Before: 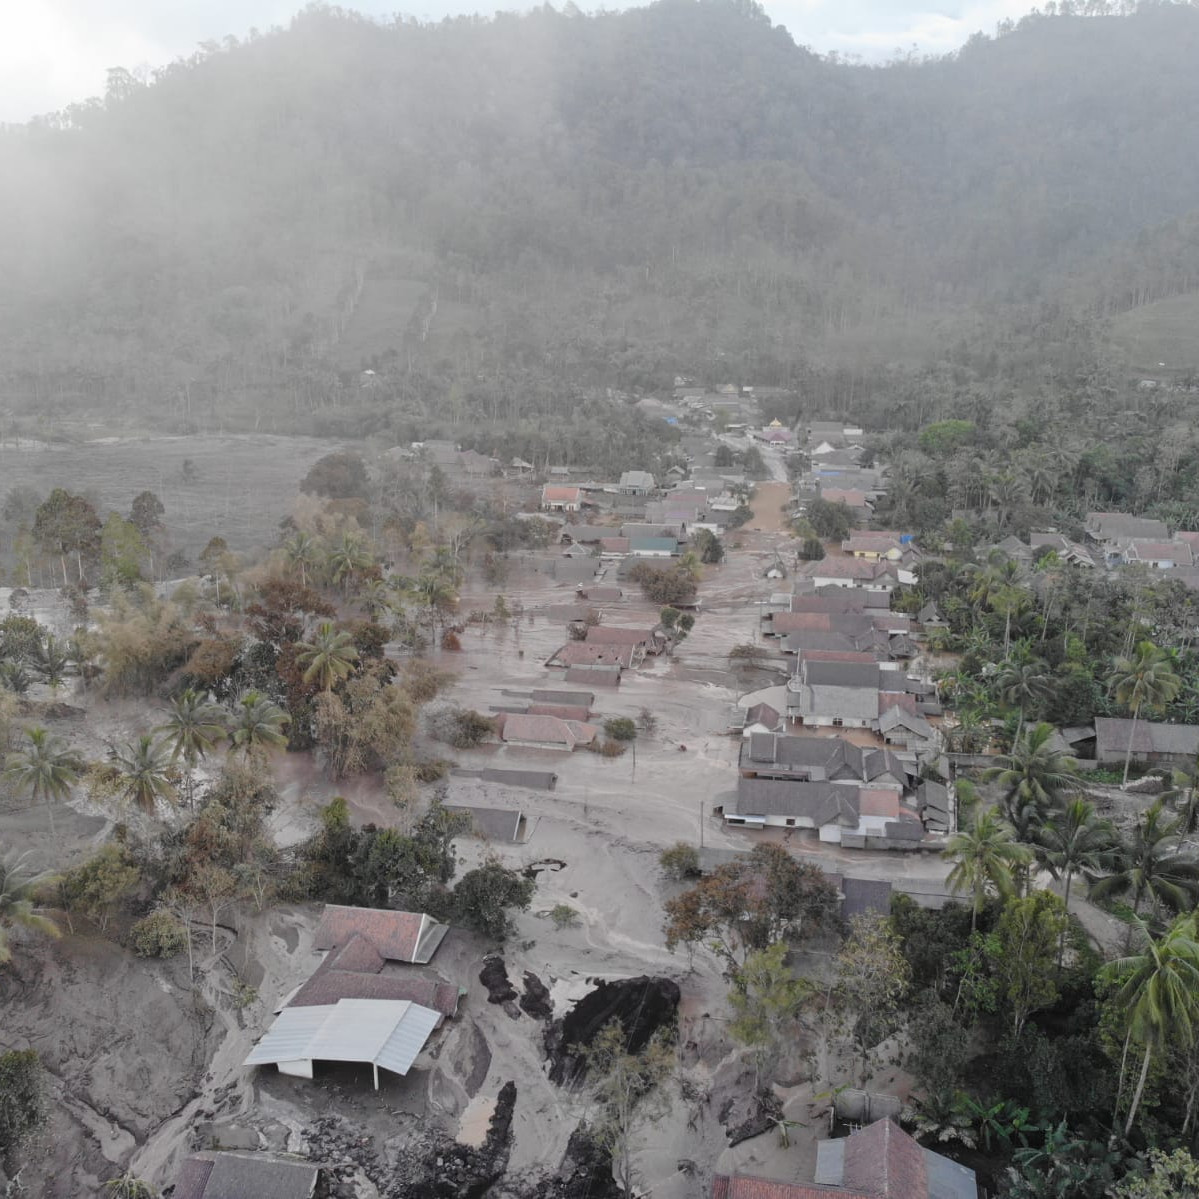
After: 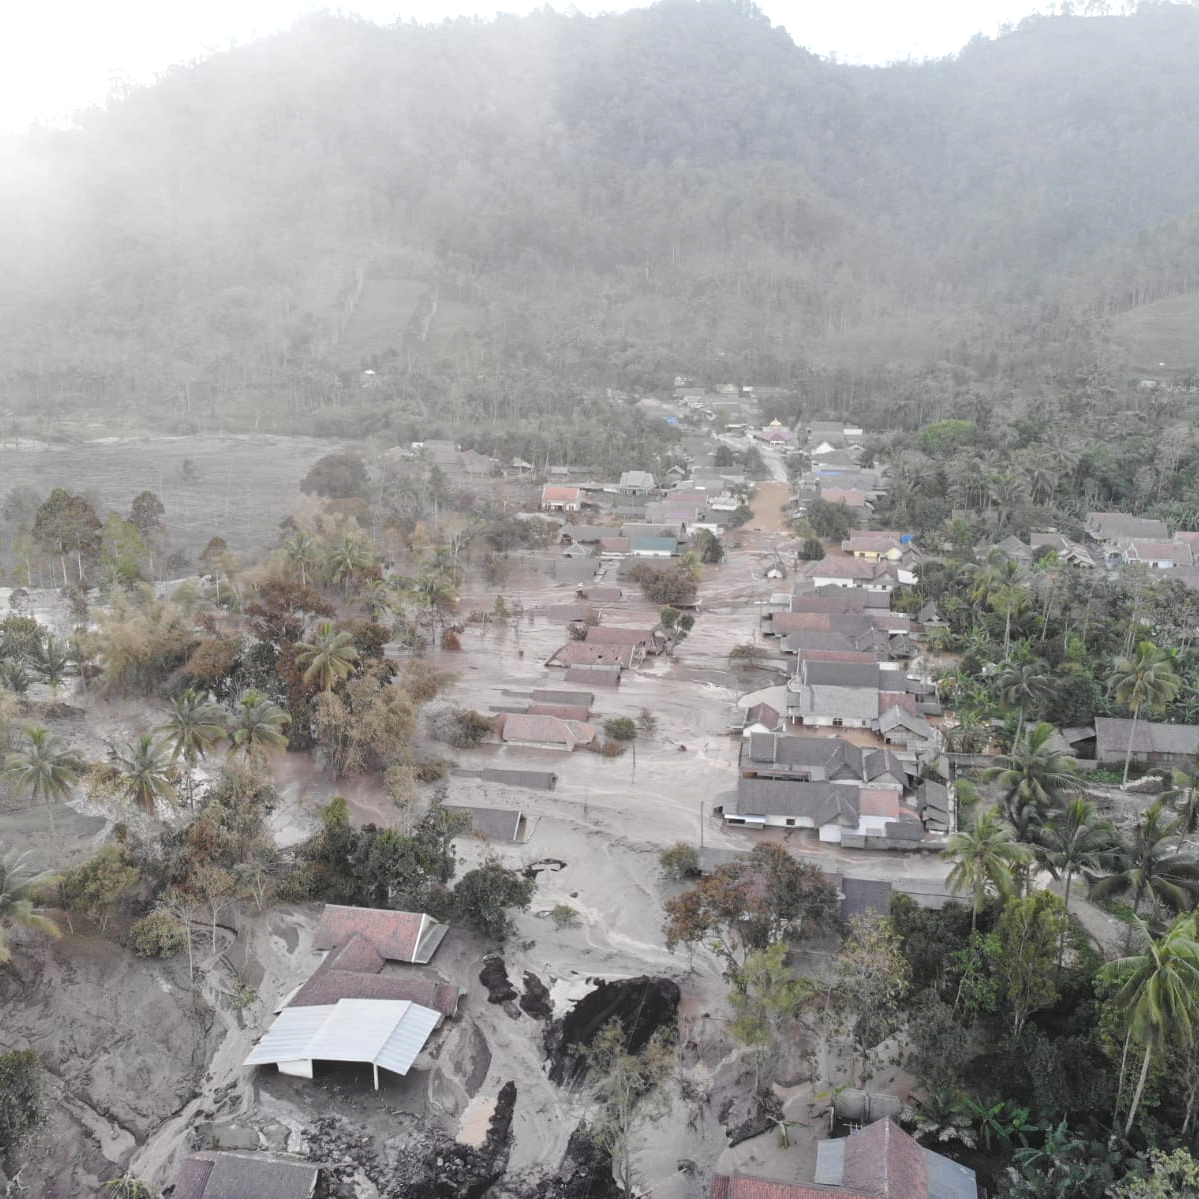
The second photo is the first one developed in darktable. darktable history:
contrast brightness saturation: contrast -0.08, brightness -0.04, saturation -0.11
exposure: black level correction 0, exposure 0.7 EV, compensate exposure bias true, compensate highlight preservation false
